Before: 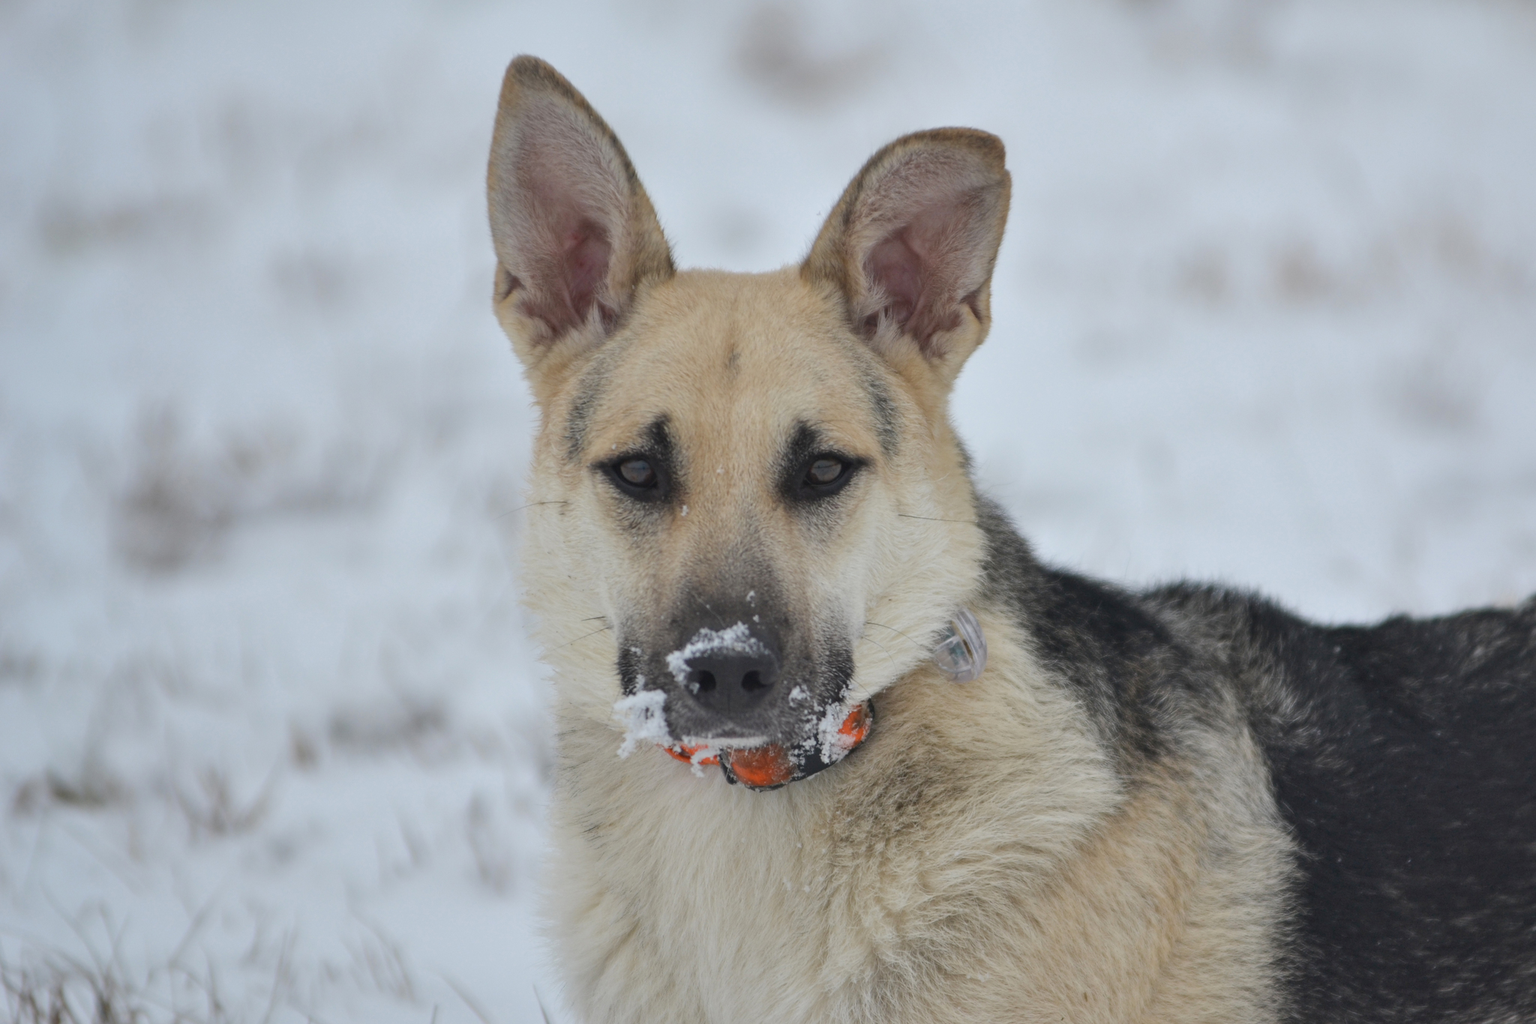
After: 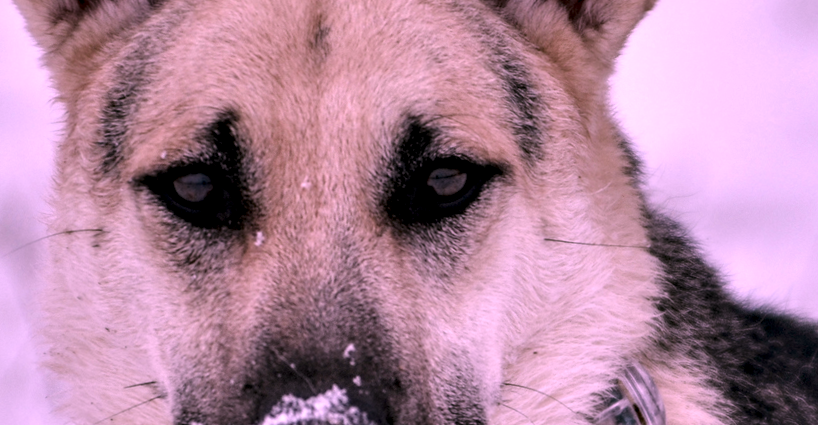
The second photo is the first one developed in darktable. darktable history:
contrast brightness saturation: contrast 0.1, saturation -0.36
shadows and highlights: radius 331.84, shadows 53.55, highlights -100, compress 94.63%, highlights color adjustment 73.23%, soften with gaussian
rotate and perspective: rotation -1°, crop left 0.011, crop right 0.989, crop top 0.025, crop bottom 0.975
crop: left 31.751%, top 32.172%, right 27.8%, bottom 35.83%
color correction: highlights a* 19.5, highlights b* -11.53, saturation 1.69
local contrast: highlights 20%, detail 197%
